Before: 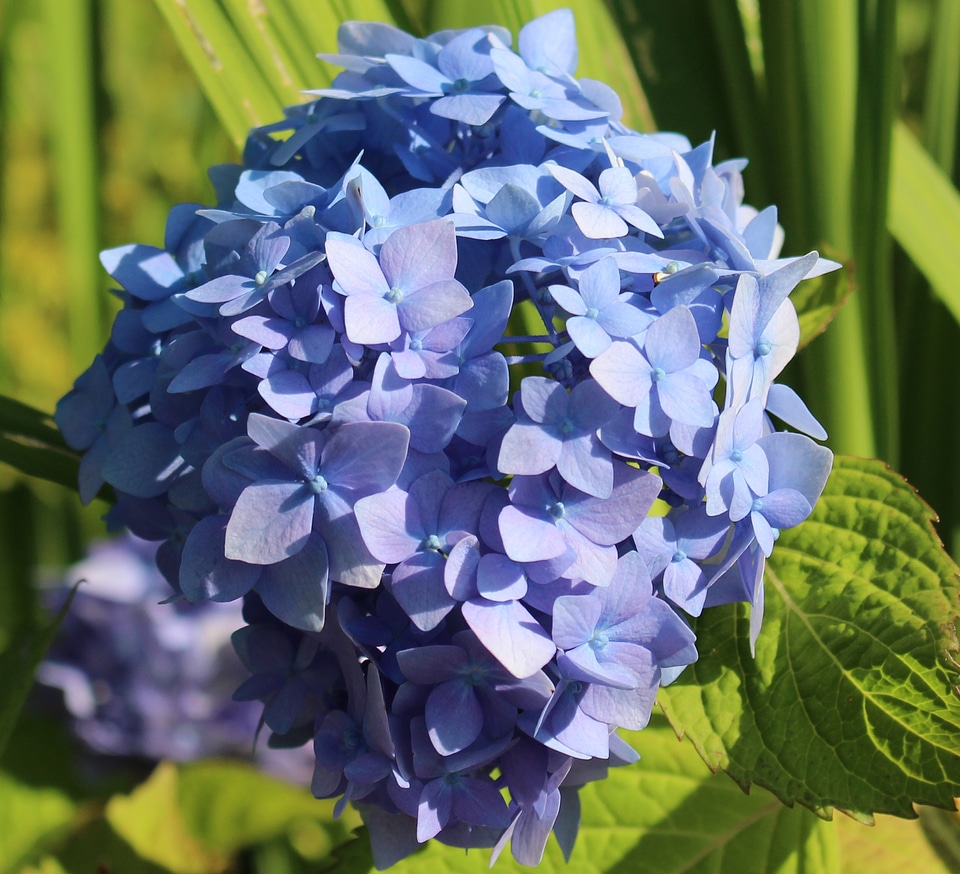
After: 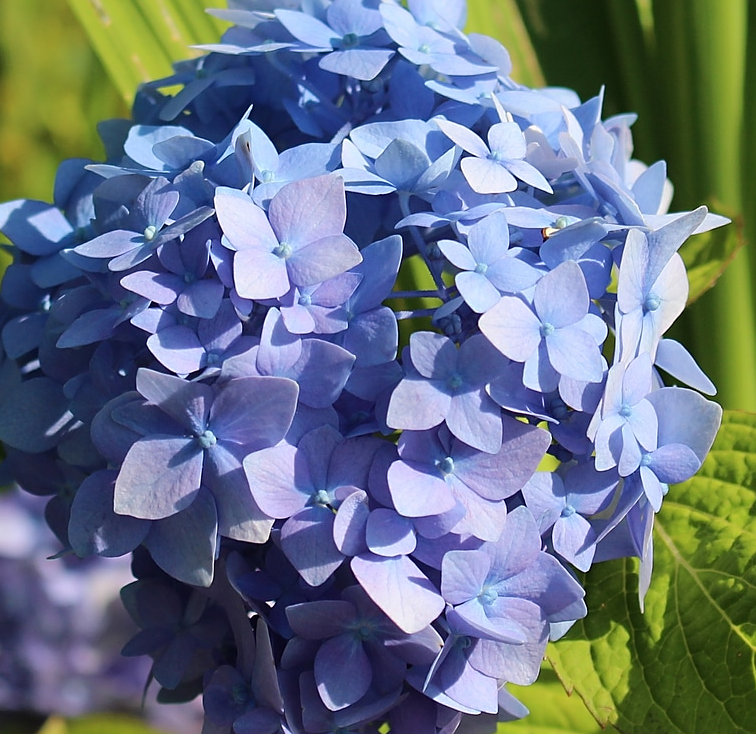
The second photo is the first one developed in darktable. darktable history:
sharpen: radius 1.82, amount 0.409, threshold 1.145
crop: left 11.628%, top 5.199%, right 9.569%, bottom 10.736%
